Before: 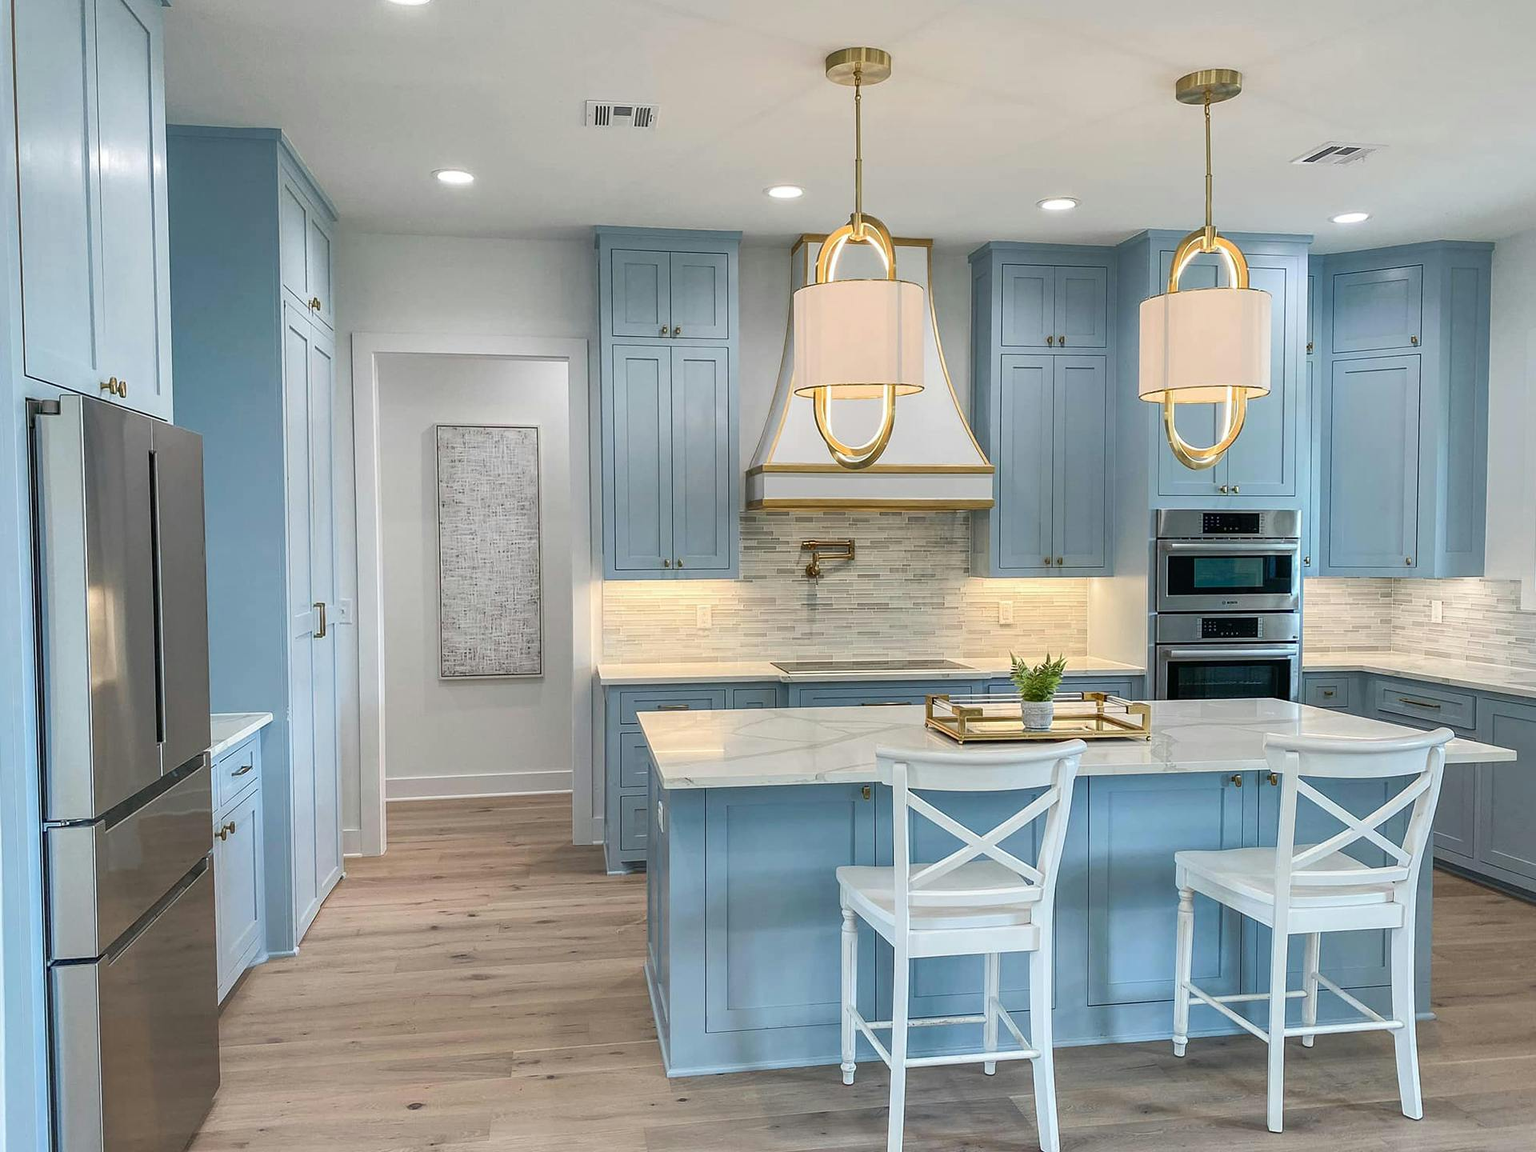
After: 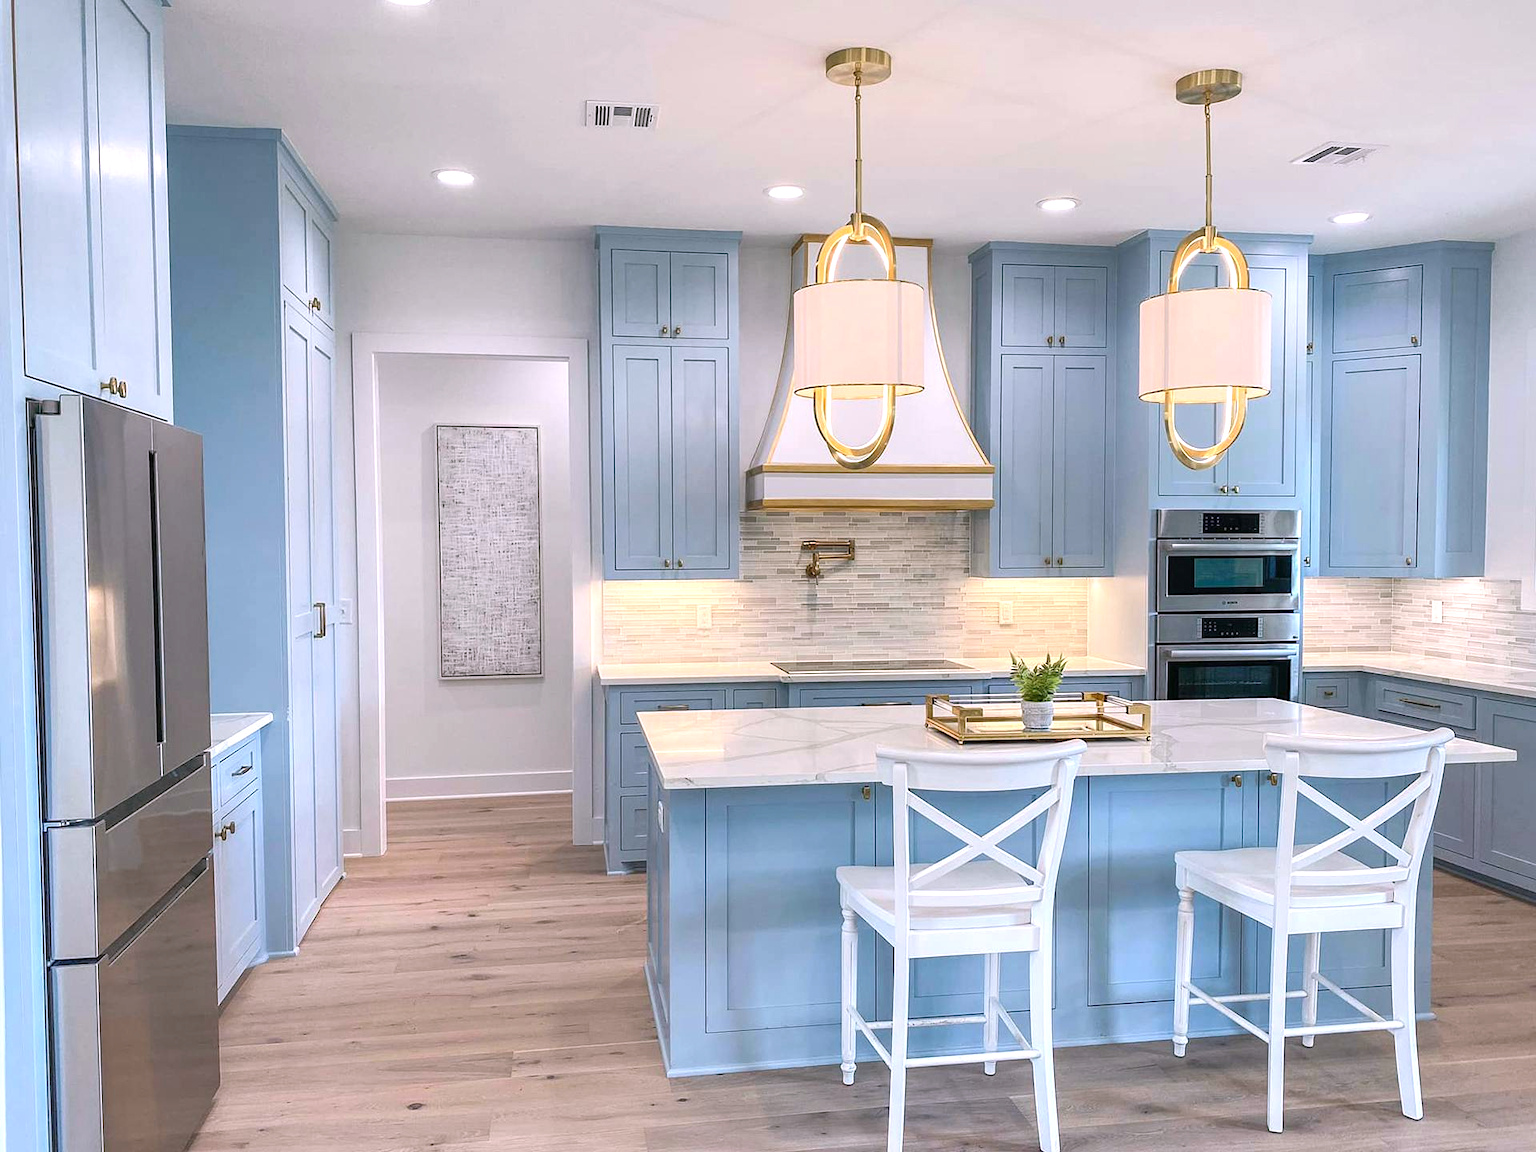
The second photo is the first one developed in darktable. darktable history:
exposure: exposure 0.376 EV, compensate highlight preservation false
local contrast: mode bilateral grid, contrast 100, coarseness 100, detail 91%, midtone range 0.2
white balance: red 1.05, blue 1.072
